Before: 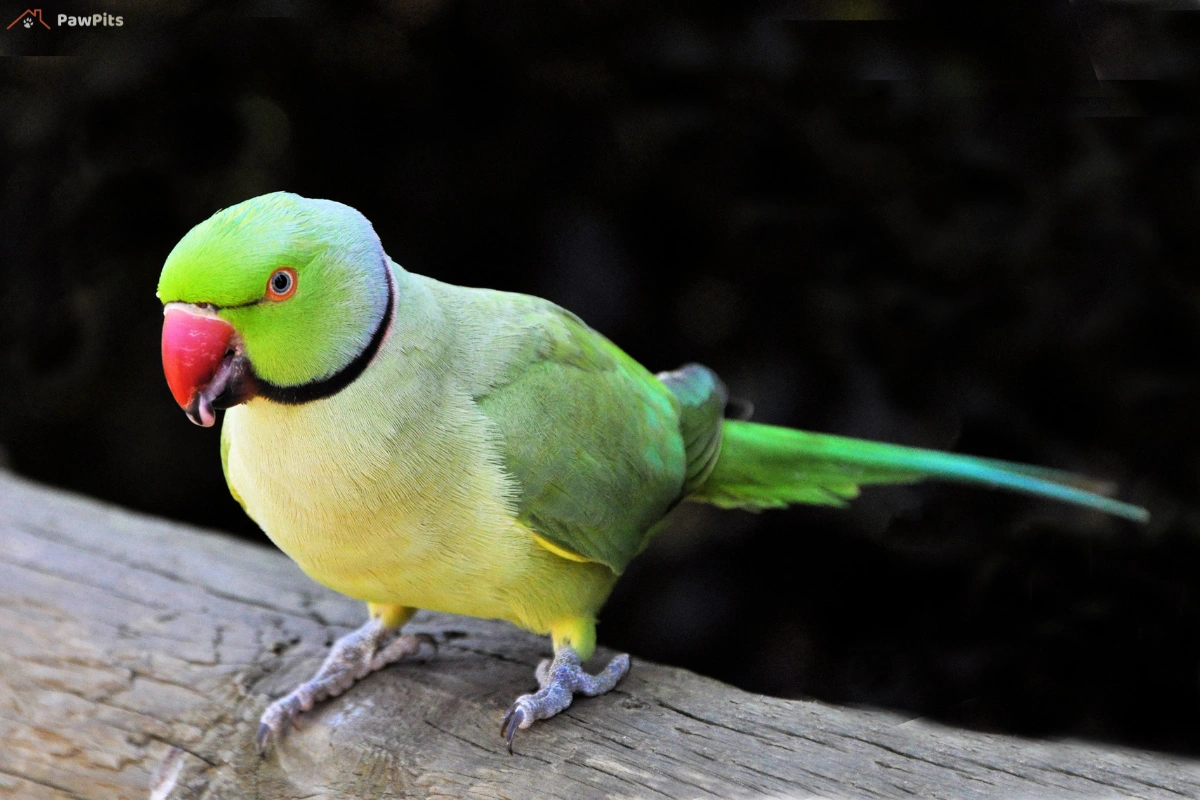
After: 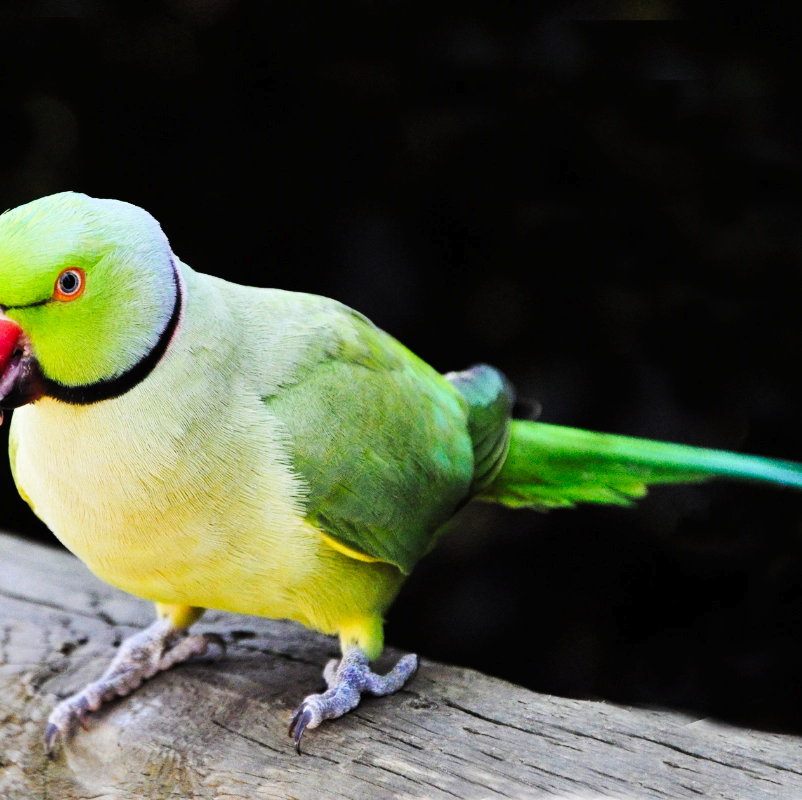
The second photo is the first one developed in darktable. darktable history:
tone curve: curves: ch0 [(0, 0) (0.003, 0.008) (0.011, 0.011) (0.025, 0.018) (0.044, 0.028) (0.069, 0.039) (0.1, 0.056) (0.136, 0.081) (0.177, 0.118) (0.224, 0.164) (0.277, 0.223) (0.335, 0.3) (0.399, 0.399) (0.468, 0.51) (0.543, 0.618) (0.623, 0.71) (0.709, 0.79) (0.801, 0.865) (0.898, 0.93) (1, 1)], preserve colors none
crop and rotate: left 17.732%, right 15.423%
tone equalizer: on, module defaults
